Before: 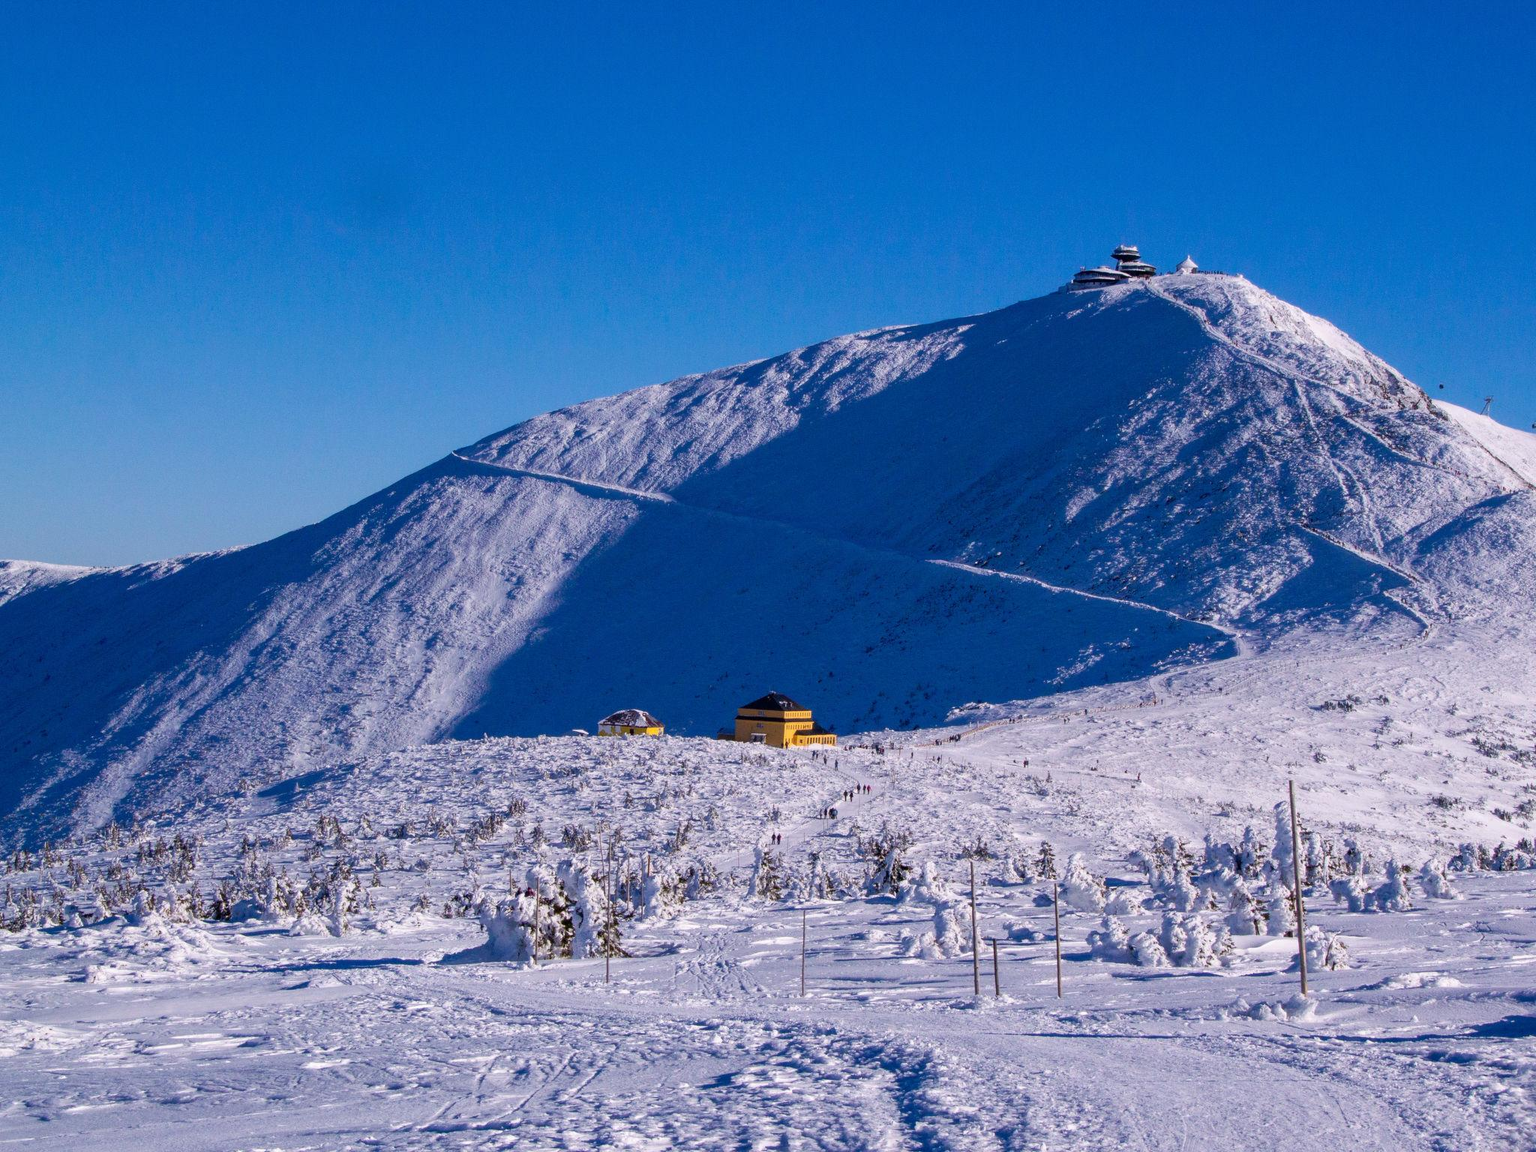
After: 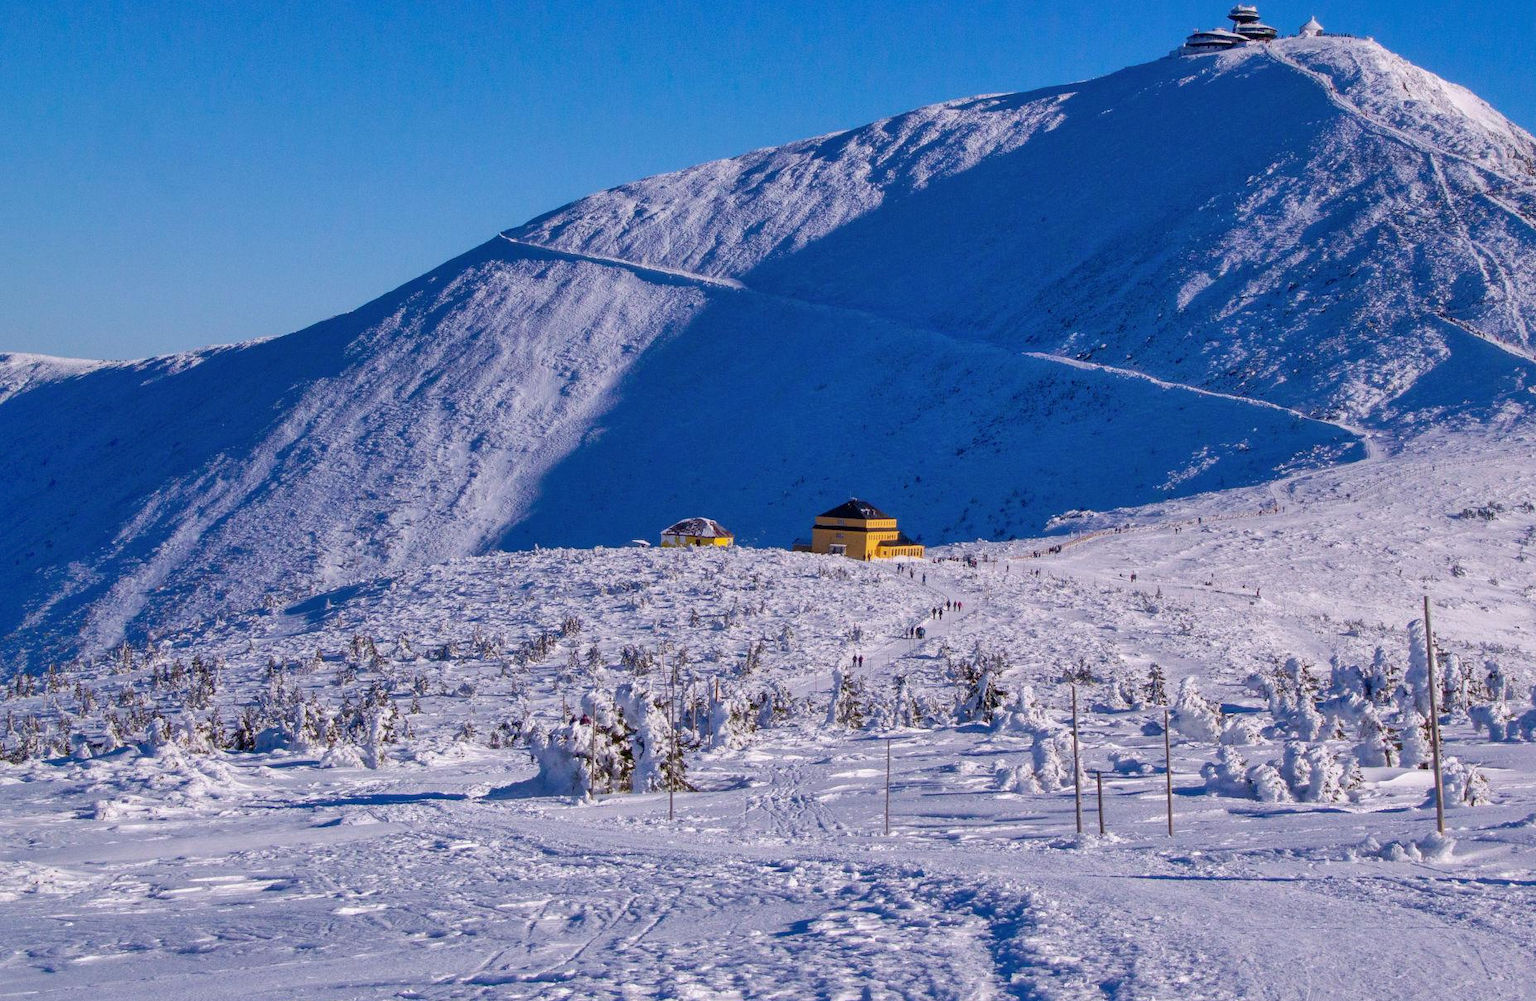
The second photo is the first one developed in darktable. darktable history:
crop: top 20.916%, right 9.437%, bottom 0.316%
shadows and highlights: on, module defaults
